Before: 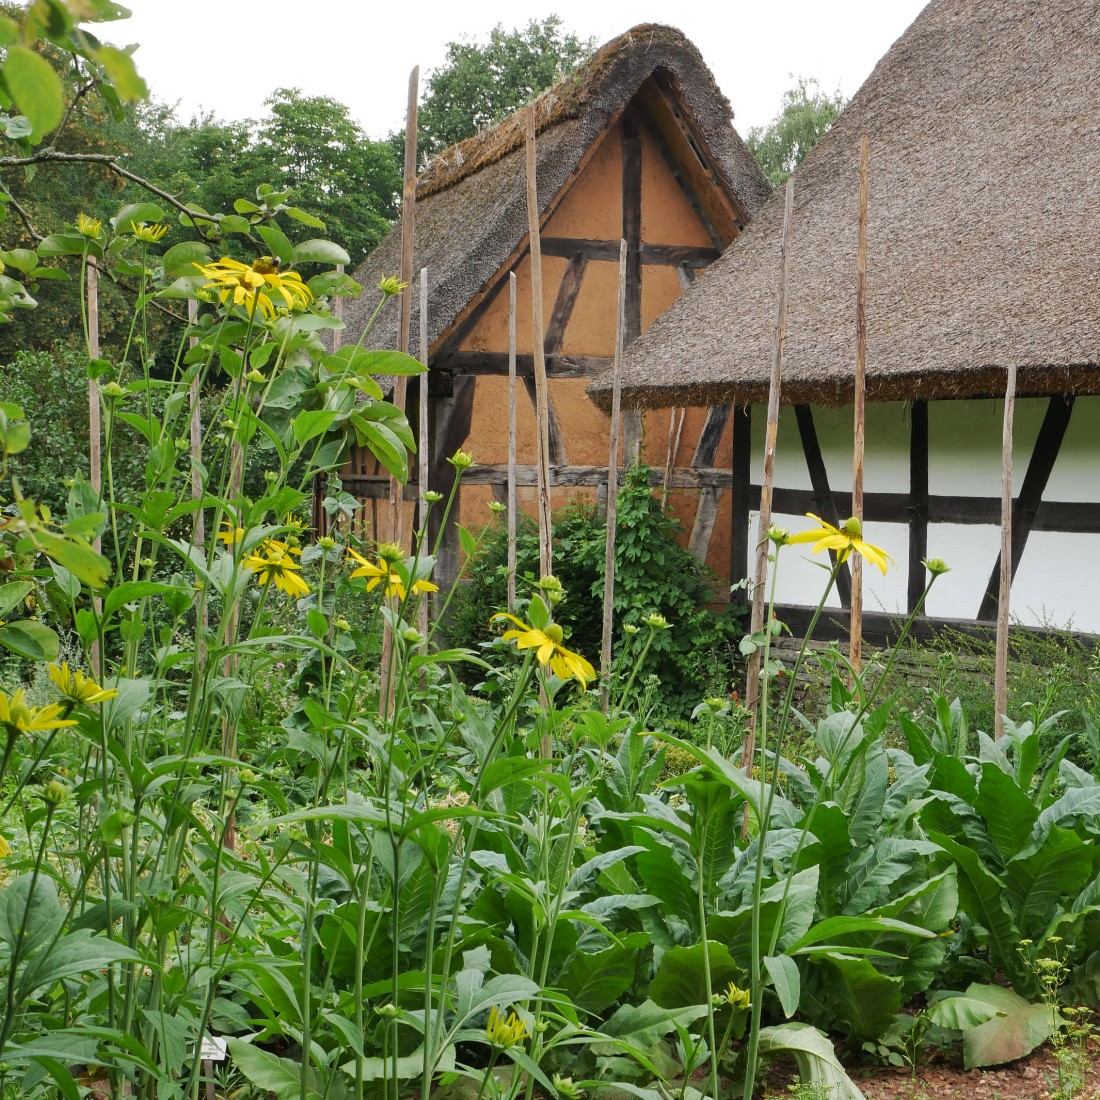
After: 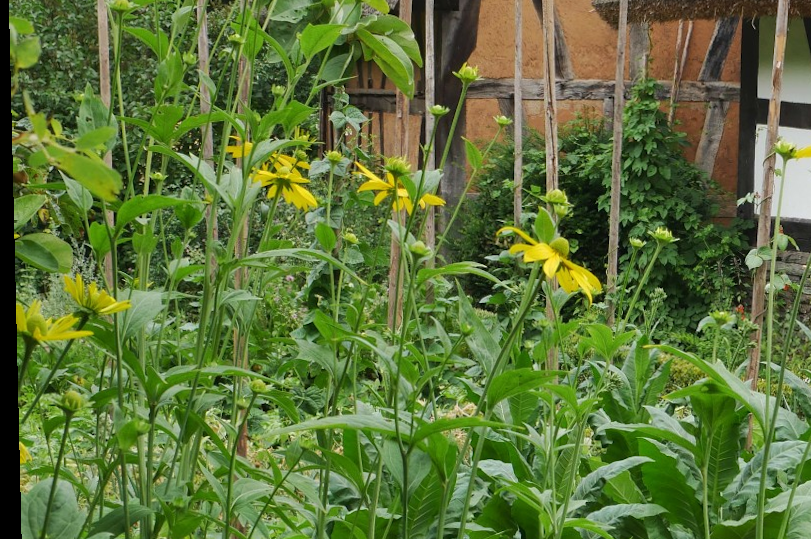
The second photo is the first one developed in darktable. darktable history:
shadows and highlights: shadows 62.66, white point adjustment 0.37, highlights -34.44, compress 83.82%
rotate and perspective: lens shift (vertical) 0.048, lens shift (horizontal) -0.024, automatic cropping off
crop: top 36.498%, right 27.964%, bottom 14.995%
